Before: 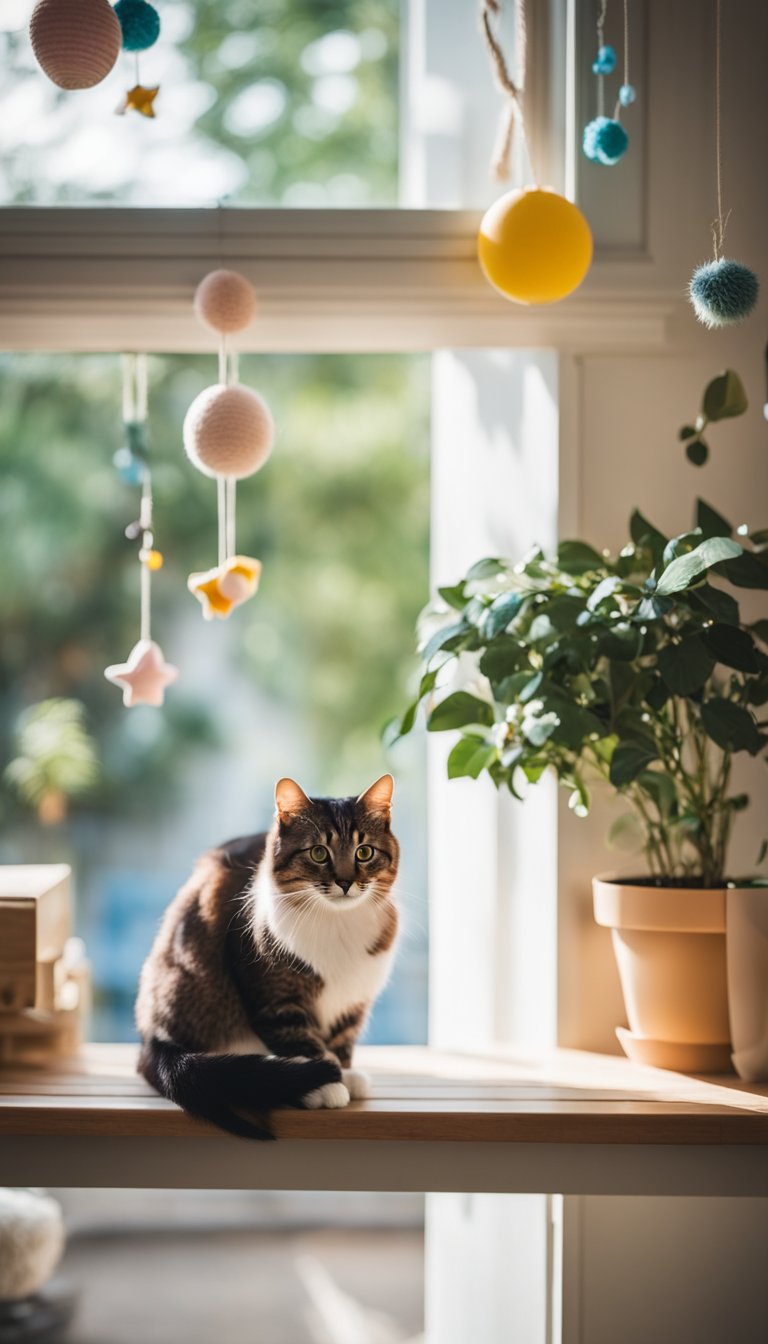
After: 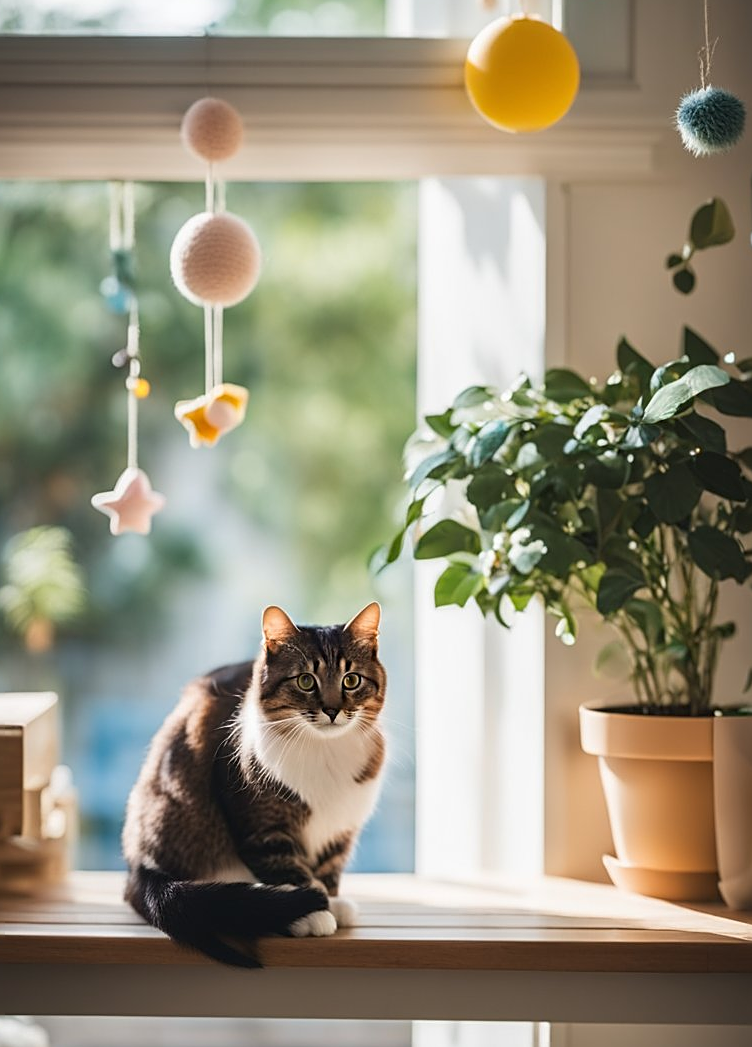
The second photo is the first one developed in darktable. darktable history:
crop and rotate: left 1.814%, top 12.818%, right 0.25%, bottom 9.225%
sharpen: radius 1.967
